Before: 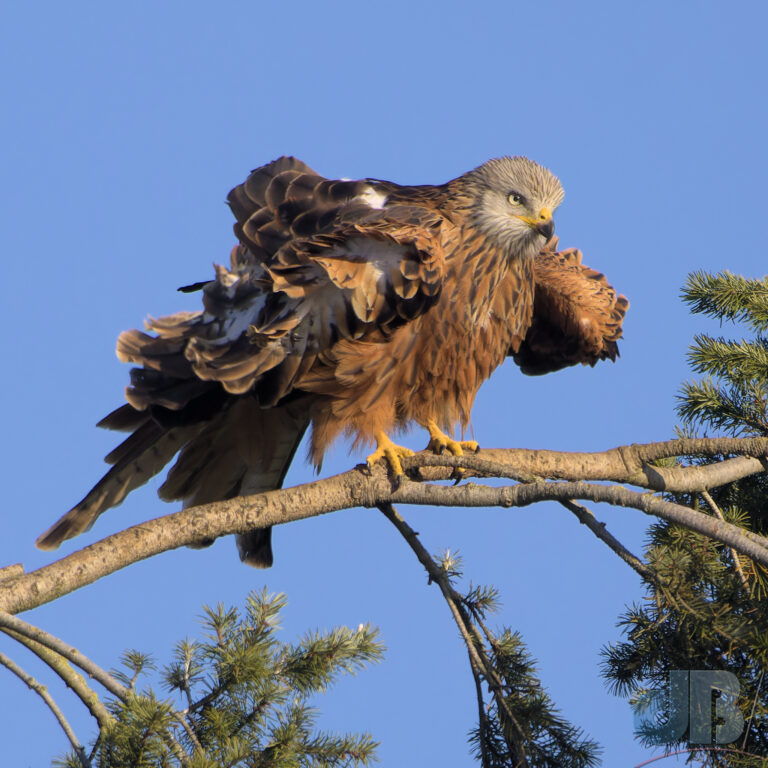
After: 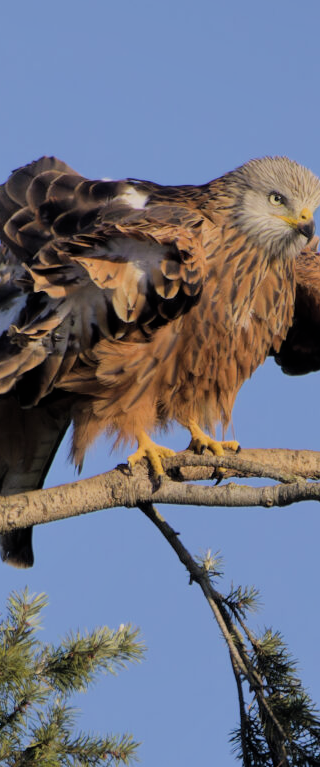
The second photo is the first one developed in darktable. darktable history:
filmic rgb: black relative exposure -7.65 EV, white relative exposure 4.56 EV, hardness 3.61
shadows and highlights: radius 133.83, soften with gaussian
crop: left 31.229%, right 27.105%
